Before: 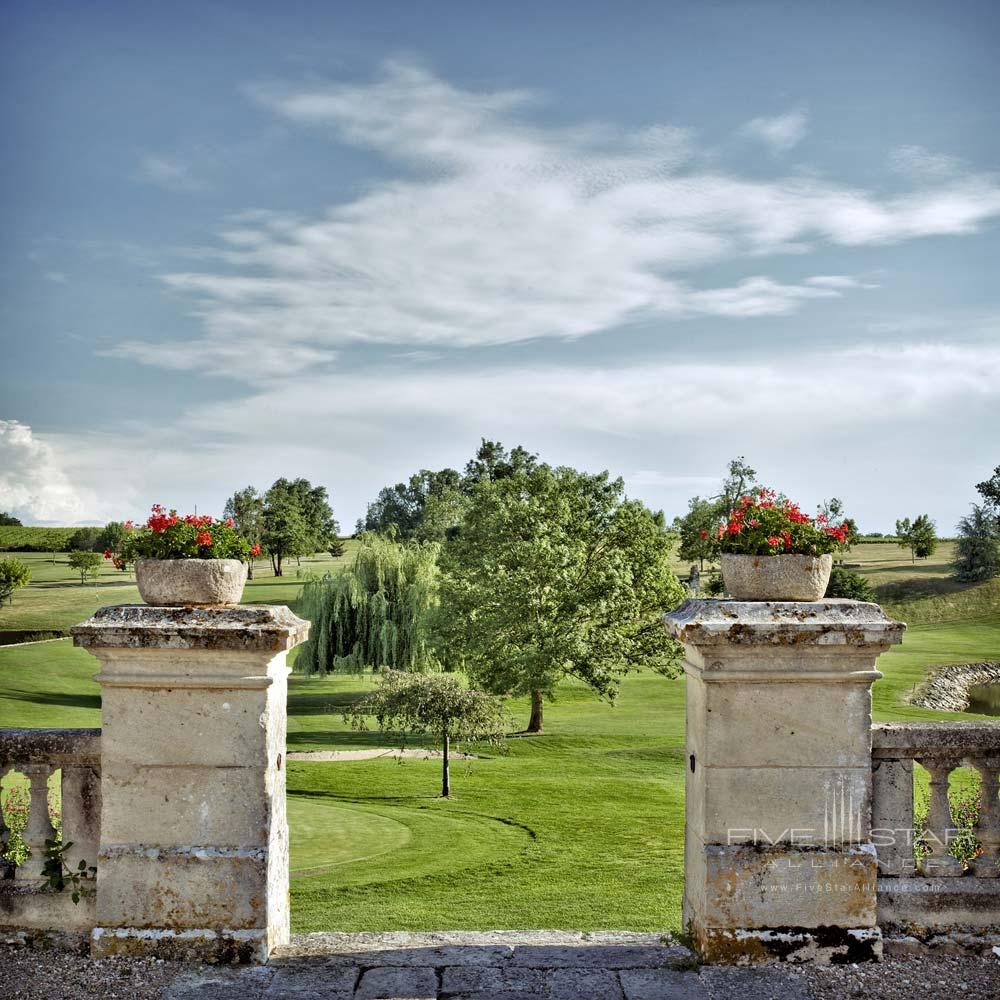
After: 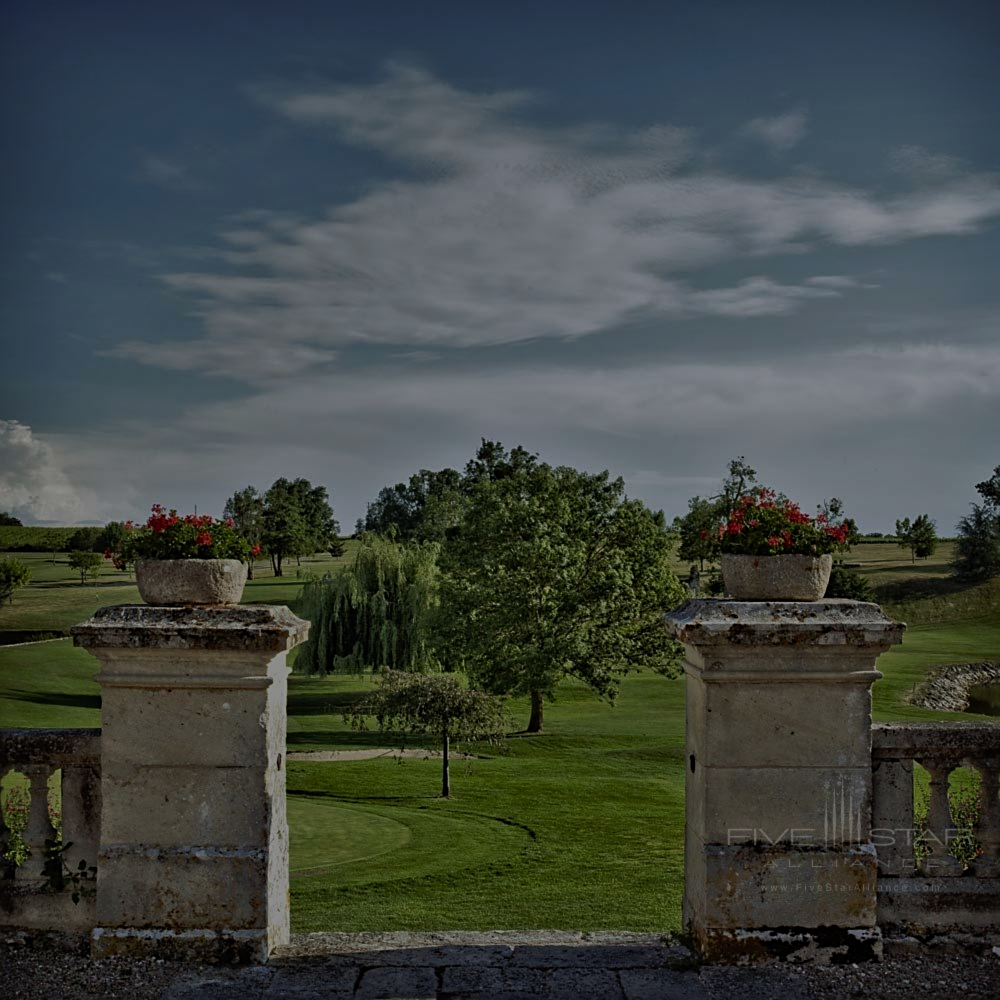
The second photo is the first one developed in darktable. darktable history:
exposure: exposure -2.446 EV, compensate highlight preservation false
sharpen: on, module defaults
lowpass: radius 0.5, unbound 0
tone equalizer: on, module defaults
tone curve: curves: ch0 [(0, 0) (0.003, 0.01) (0.011, 0.015) (0.025, 0.023) (0.044, 0.038) (0.069, 0.058) (0.1, 0.093) (0.136, 0.134) (0.177, 0.176) (0.224, 0.221) (0.277, 0.282) (0.335, 0.36) (0.399, 0.438) (0.468, 0.54) (0.543, 0.632) (0.623, 0.724) (0.709, 0.814) (0.801, 0.885) (0.898, 0.947) (1, 1)], preserve colors none
